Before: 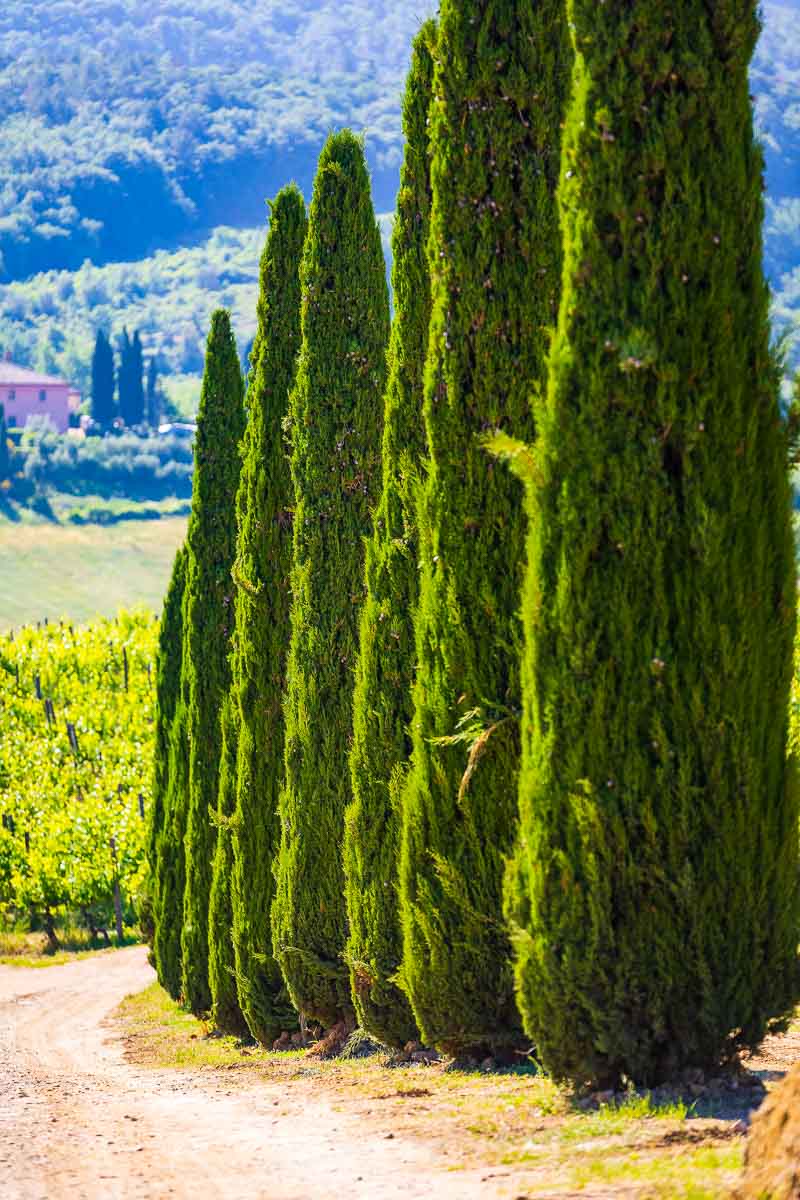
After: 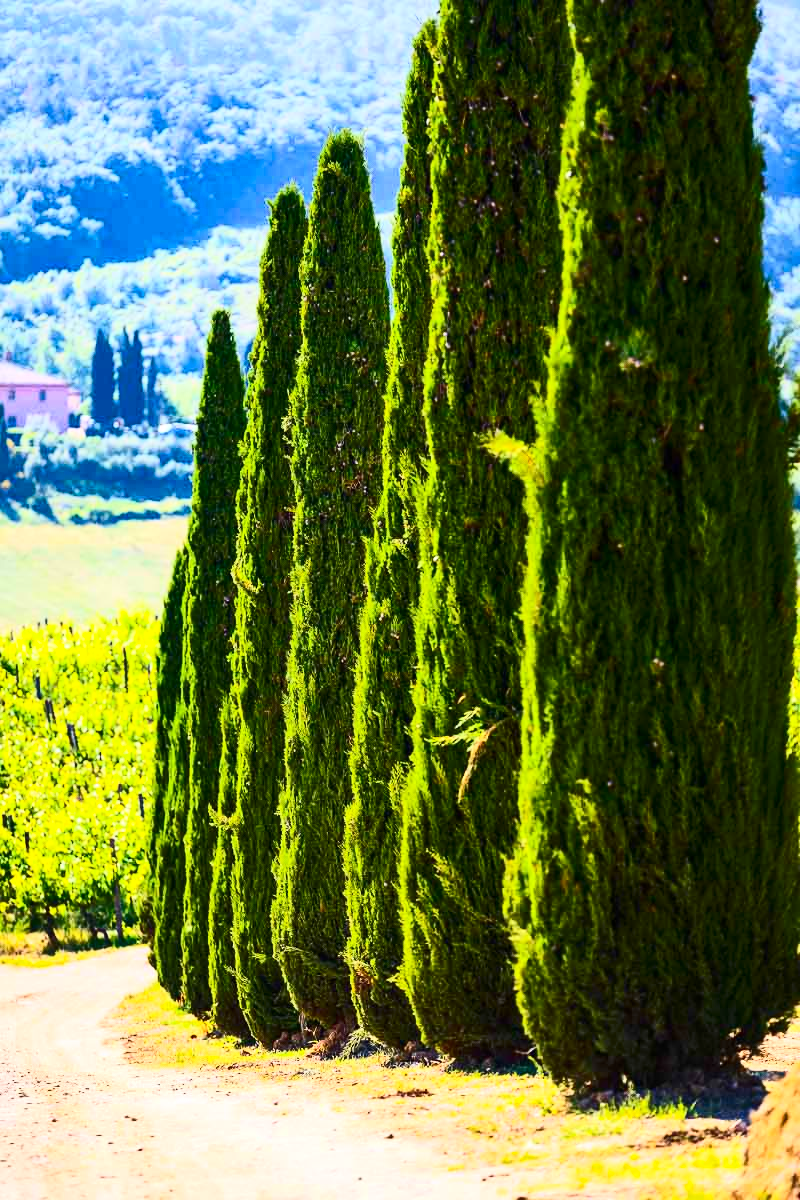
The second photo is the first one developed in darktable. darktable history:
contrast brightness saturation: contrast 0.408, brightness 0.103, saturation 0.206
tone curve: color space Lab, independent channels, preserve colors none
